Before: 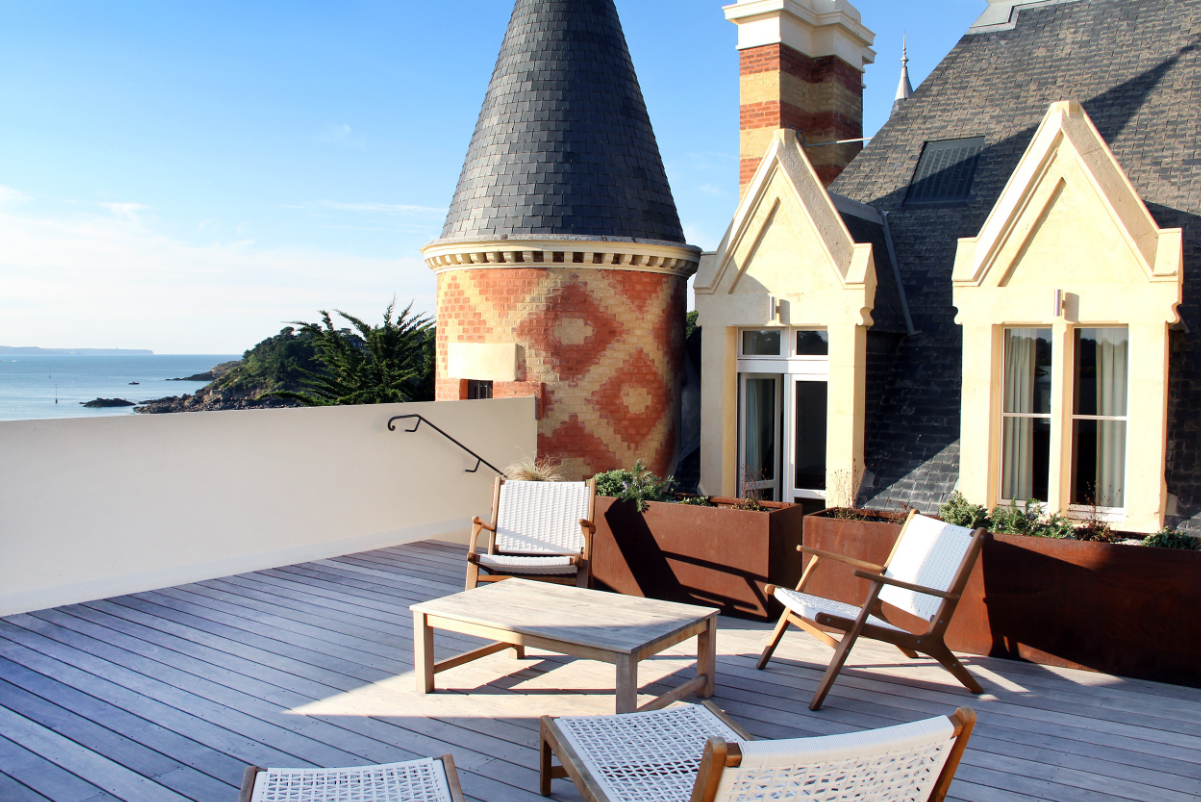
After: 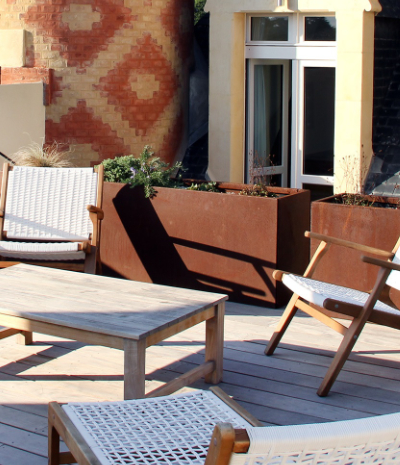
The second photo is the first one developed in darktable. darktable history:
crop: left 41.032%, top 39.202%, right 25.601%, bottom 2.775%
